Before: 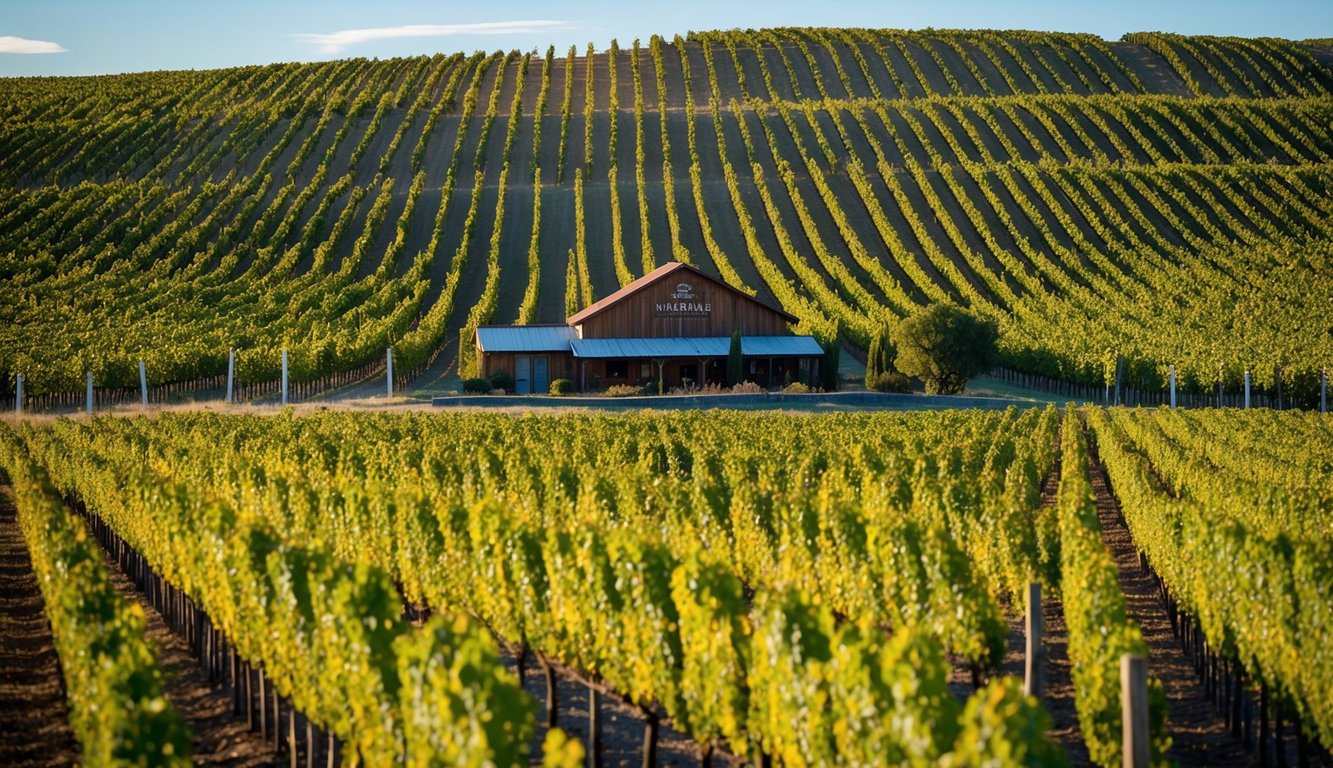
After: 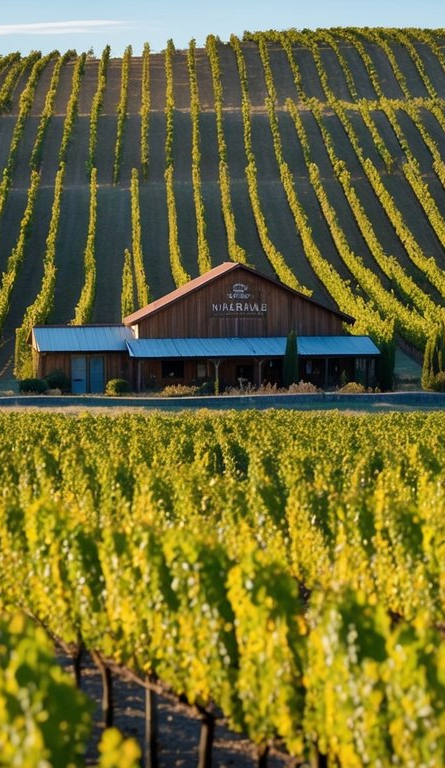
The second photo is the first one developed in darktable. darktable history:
crop: left 33.371%, right 33.182%
